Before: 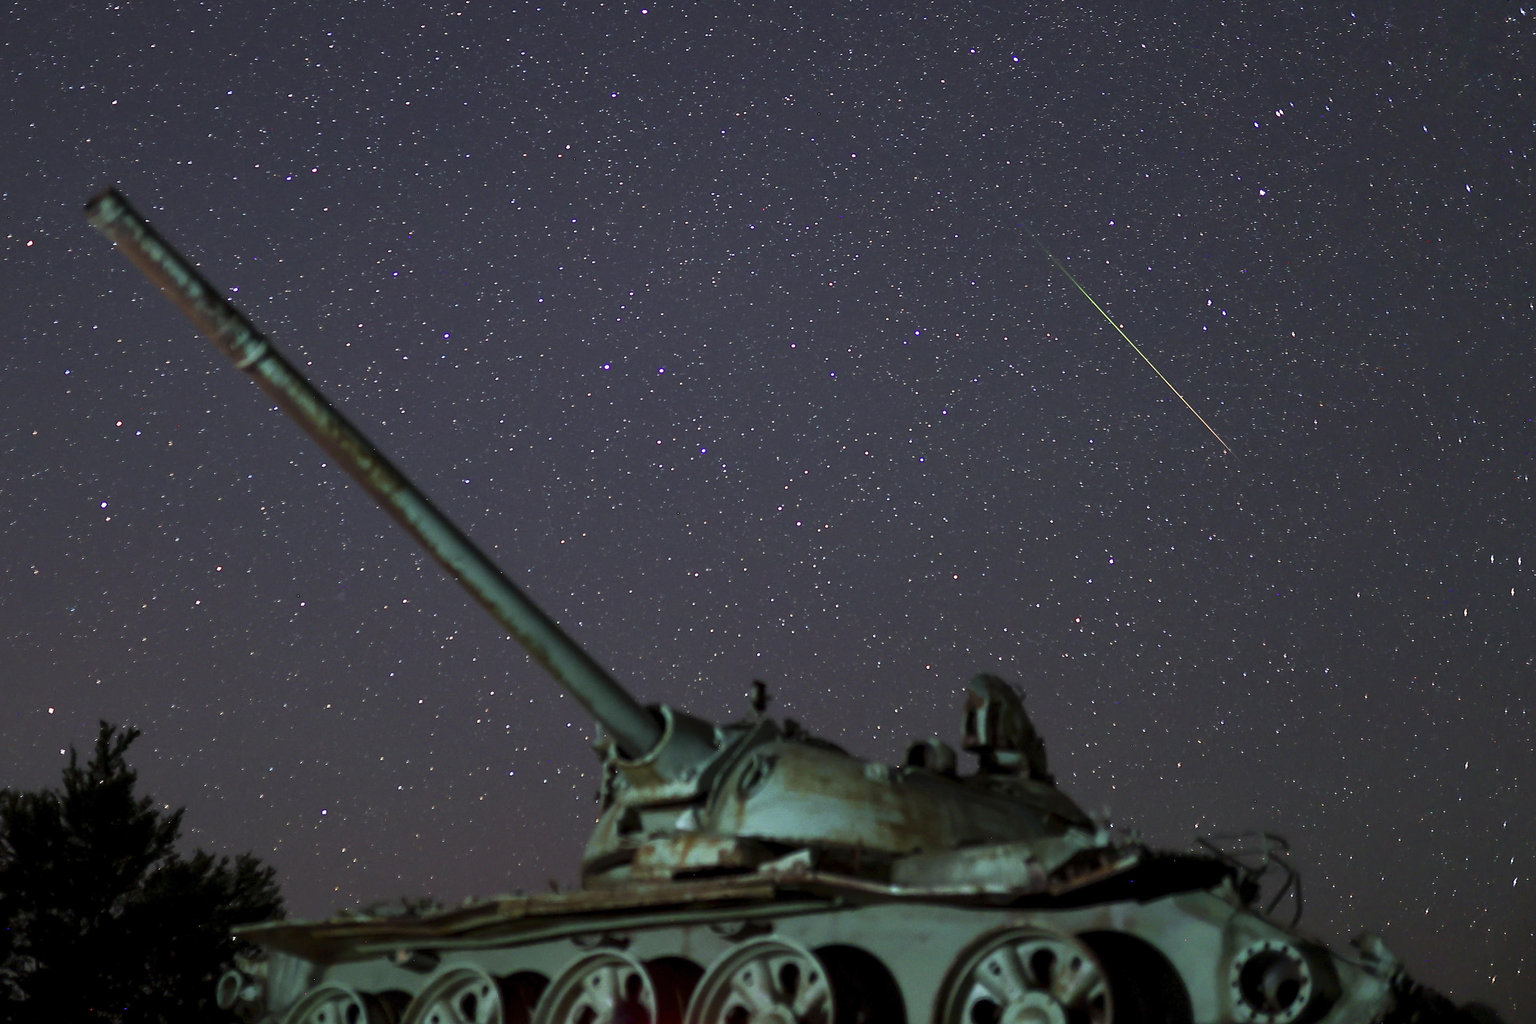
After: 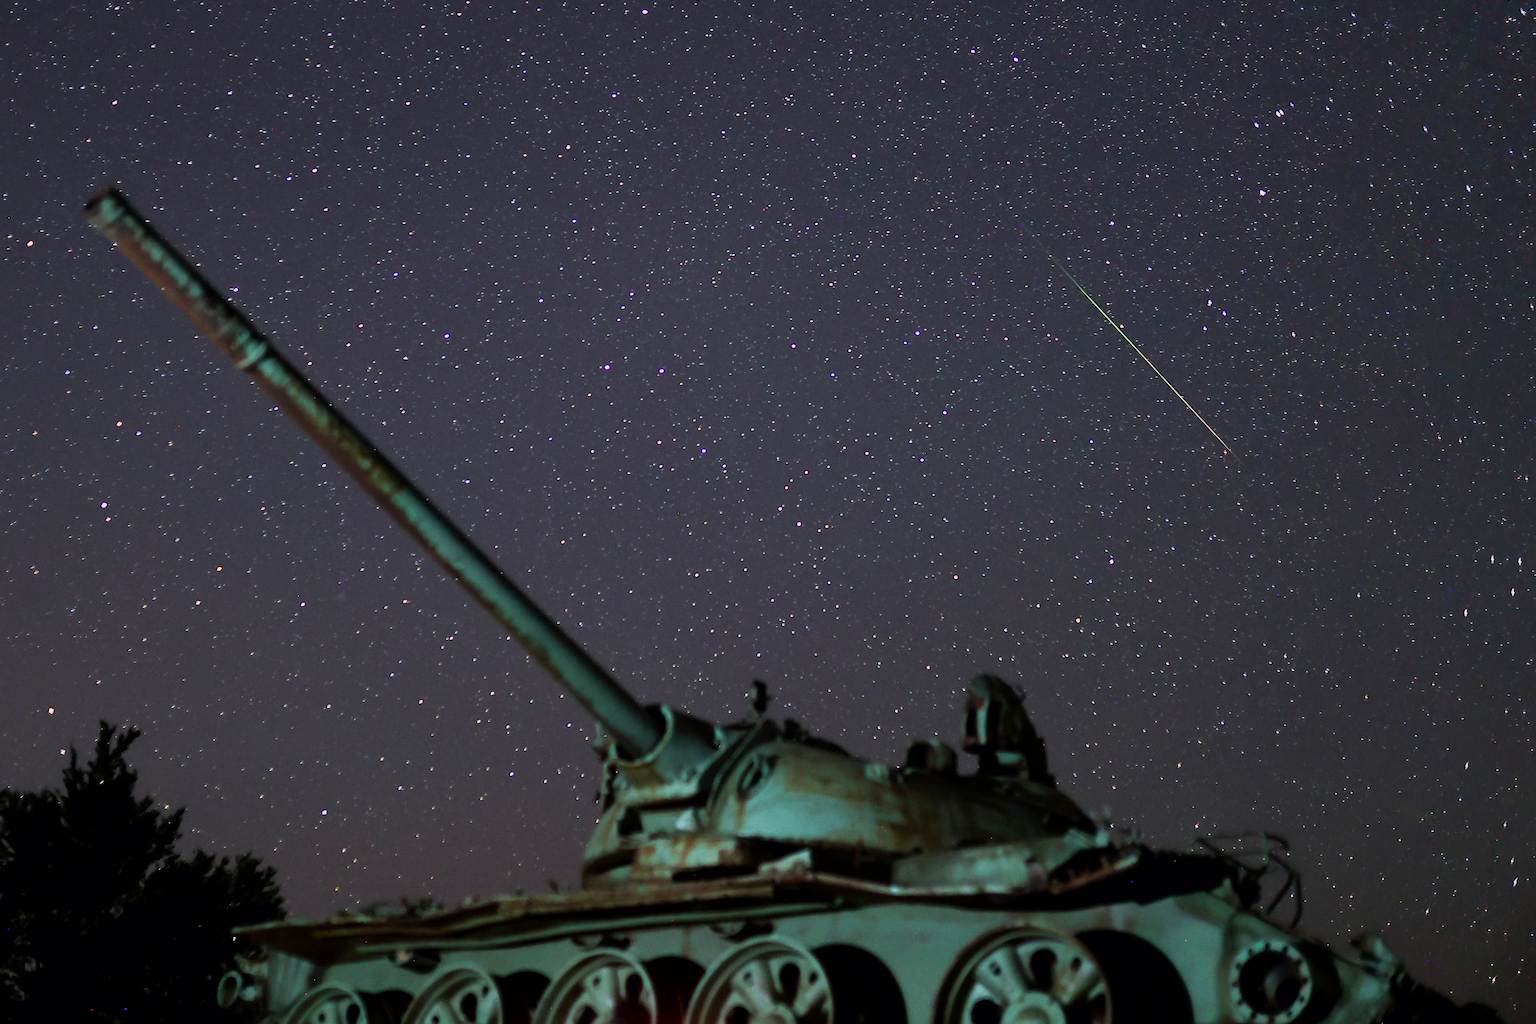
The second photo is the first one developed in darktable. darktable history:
filmic rgb: black relative exposure -11.35 EV, white relative exposure 3.22 EV, hardness 6.76, color science v6 (2022)
